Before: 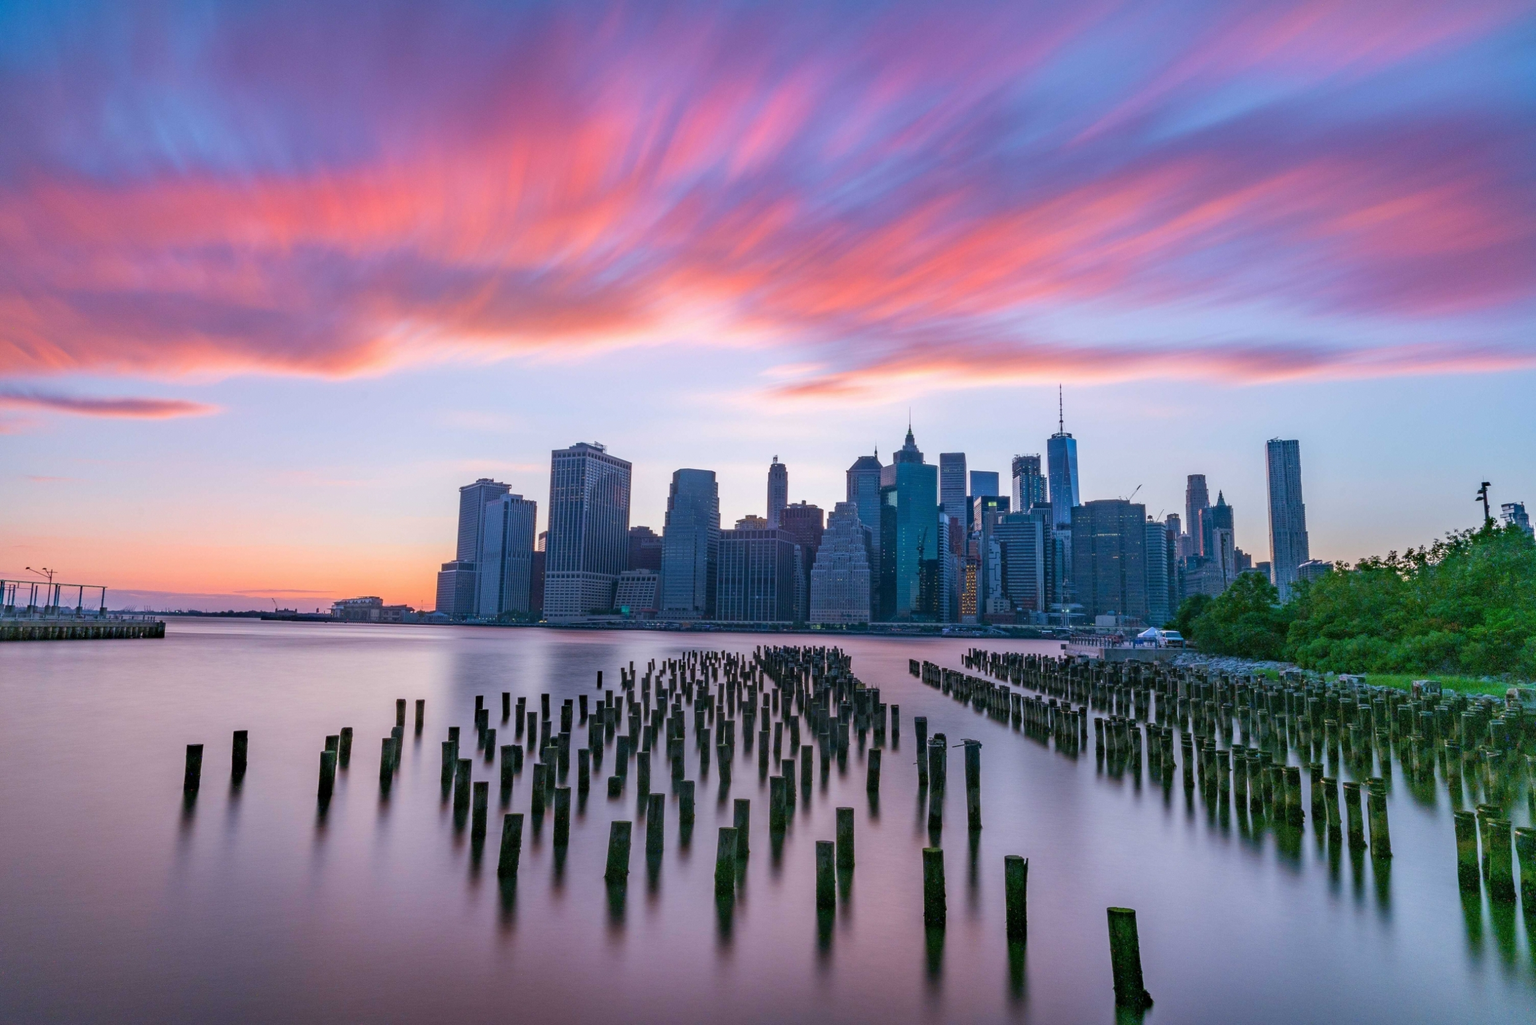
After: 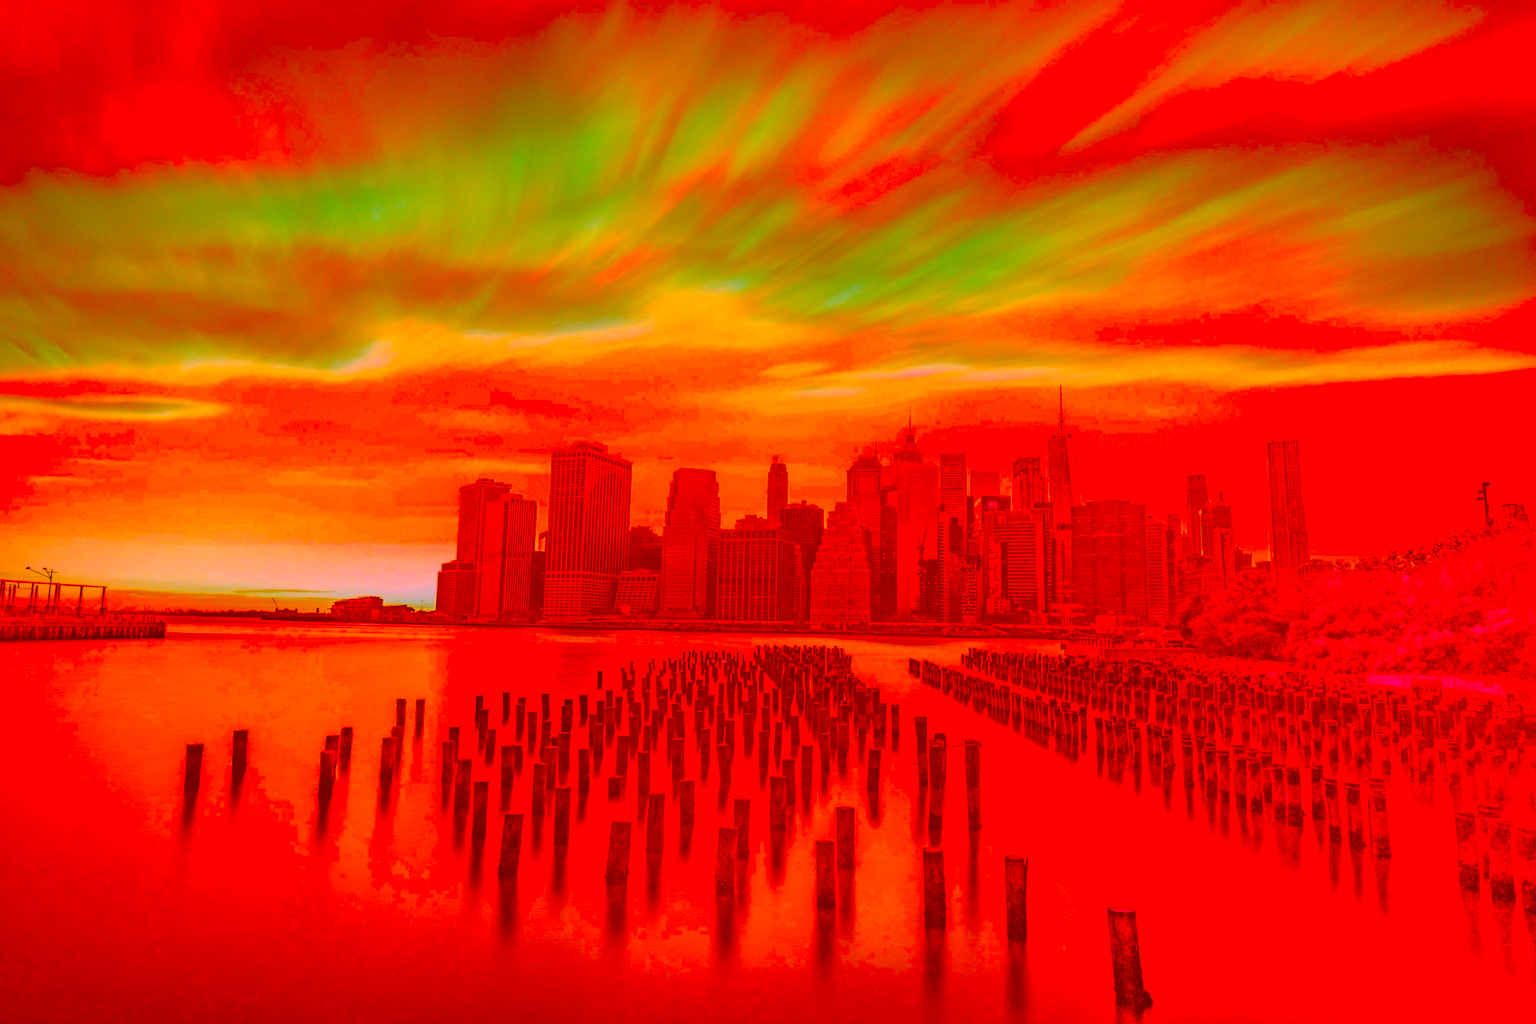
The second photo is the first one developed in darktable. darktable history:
color correction: highlights a* -39.68, highlights b* -40, shadows a* -40, shadows b* -40, saturation -3
vignetting: fall-off start 88.53%, fall-off radius 44.2%, saturation 0.376, width/height ratio 1.161
local contrast: on, module defaults
